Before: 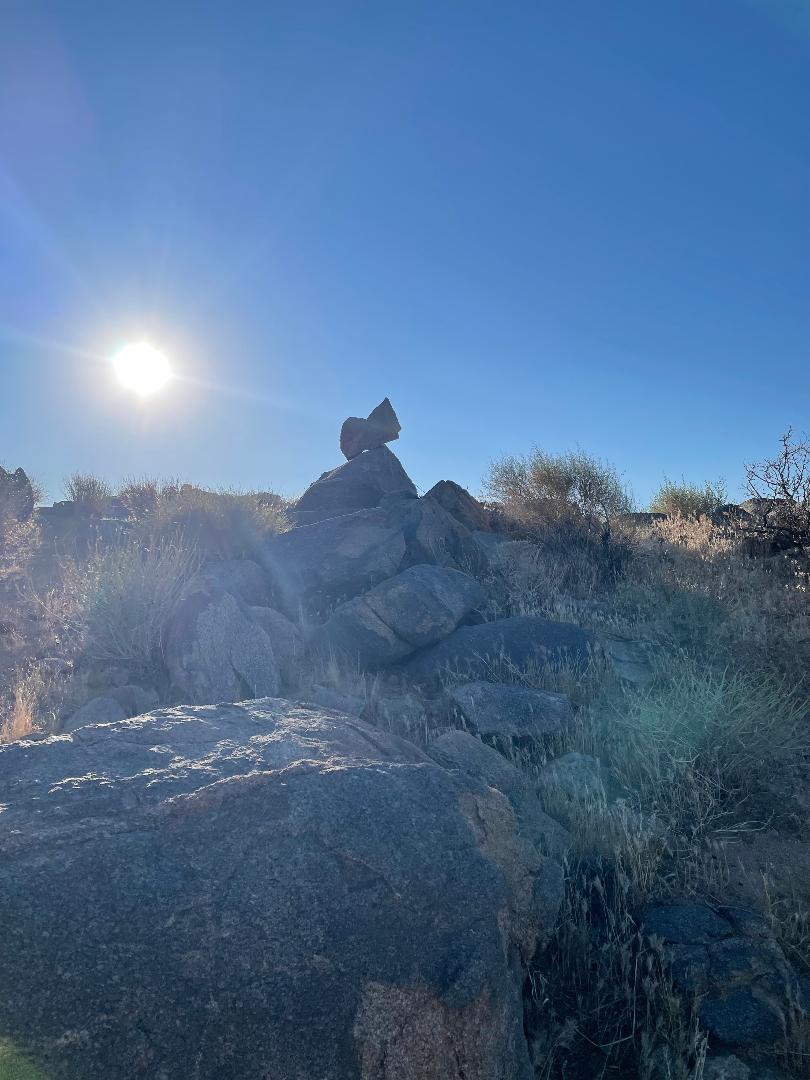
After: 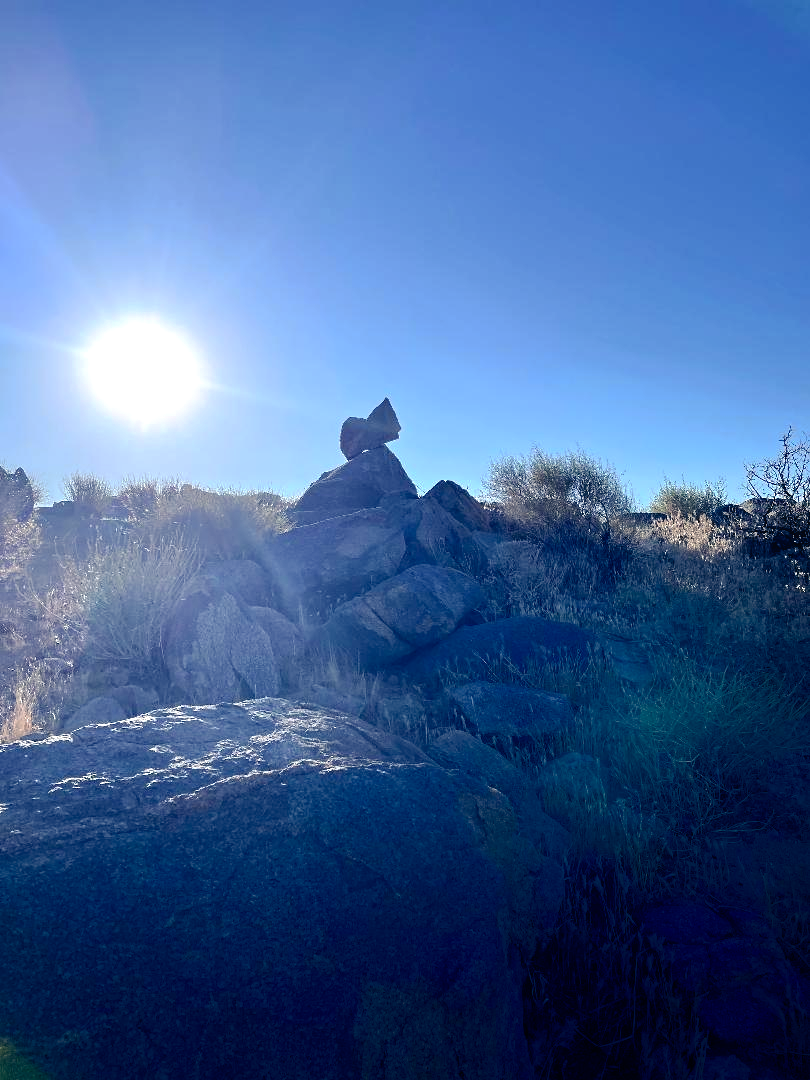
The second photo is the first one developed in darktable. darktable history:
color balance rgb: shadows lift › luminance -40.851%, shadows lift › chroma 14.019%, shadows lift › hue 261.31°, power › hue 61.88°, perceptual saturation grading › global saturation -2.369%, perceptual saturation grading › highlights -8.032%, perceptual saturation grading › mid-tones 7.825%, perceptual saturation grading › shadows 3.22%, perceptual brilliance grading › global brilliance -5.004%, perceptual brilliance grading › highlights 24.335%, perceptual brilliance grading › mid-tones 7.259%, perceptual brilliance grading › shadows -4.74%
shadows and highlights: shadows -68.24, highlights 33.55, soften with gaussian
tone curve: curves: ch0 [(0, 0) (0.003, 0.018) (0.011, 0.019) (0.025, 0.02) (0.044, 0.024) (0.069, 0.034) (0.1, 0.049) (0.136, 0.082) (0.177, 0.136) (0.224, 0.196) (0.277, 0.263) (0.335, 0.329) (0.399, 0.401) (0.468, 0.473) (0.543, 0.546) (0.623, 0.625) (0.709, 0.698) (0.801, 0.779) (0.898, 0.867) (1, 1)], preserve colors none
